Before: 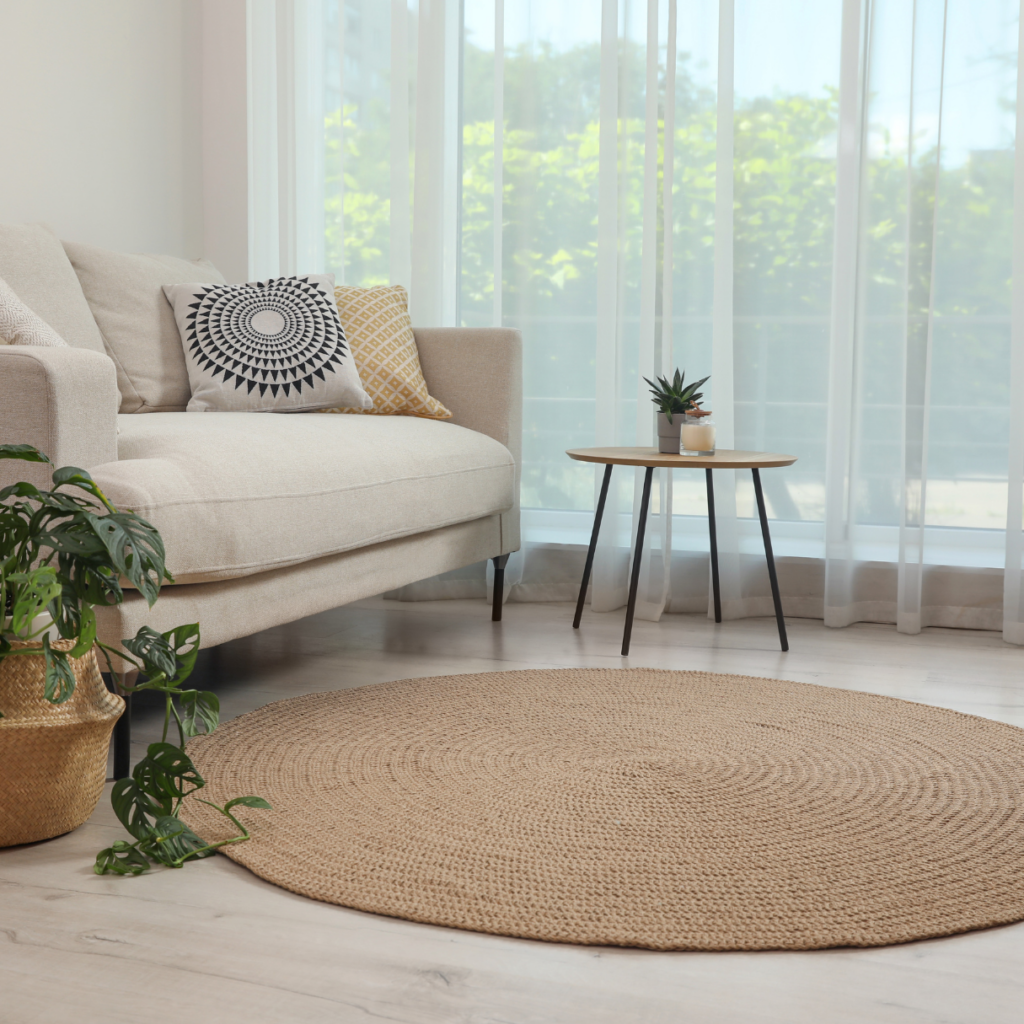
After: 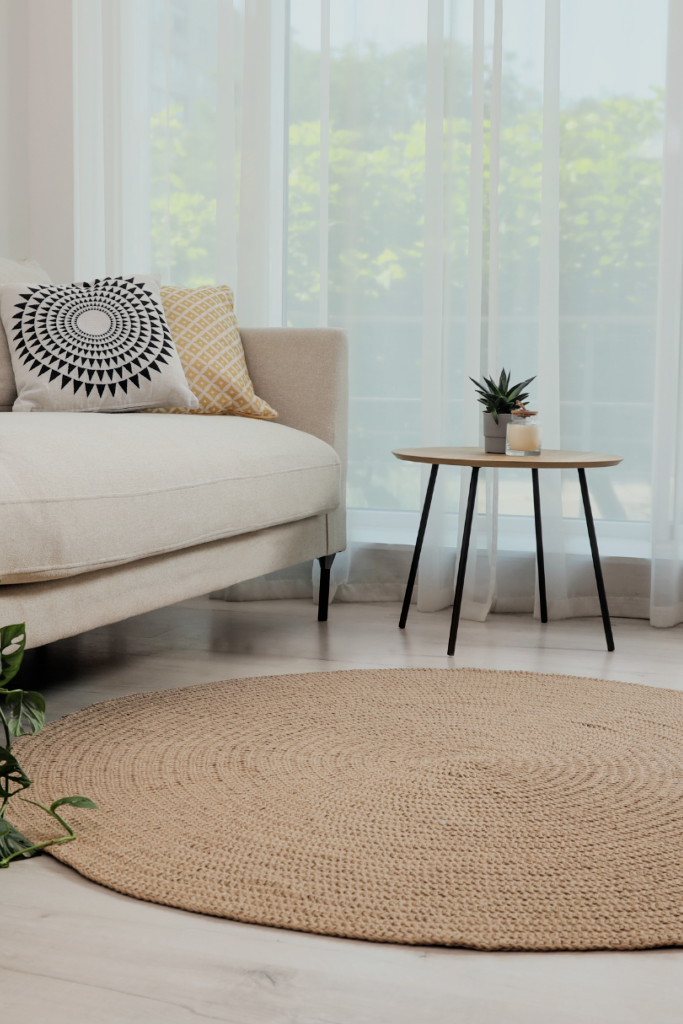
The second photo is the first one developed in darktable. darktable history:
filmic rgb: black relative exposure -5.09 EV, white relative exposure 3.97 EV, hardness 2.9, contrast 1.187, highlights saturation mix -30.54%
crop: left 17.053%, right 16.199%
